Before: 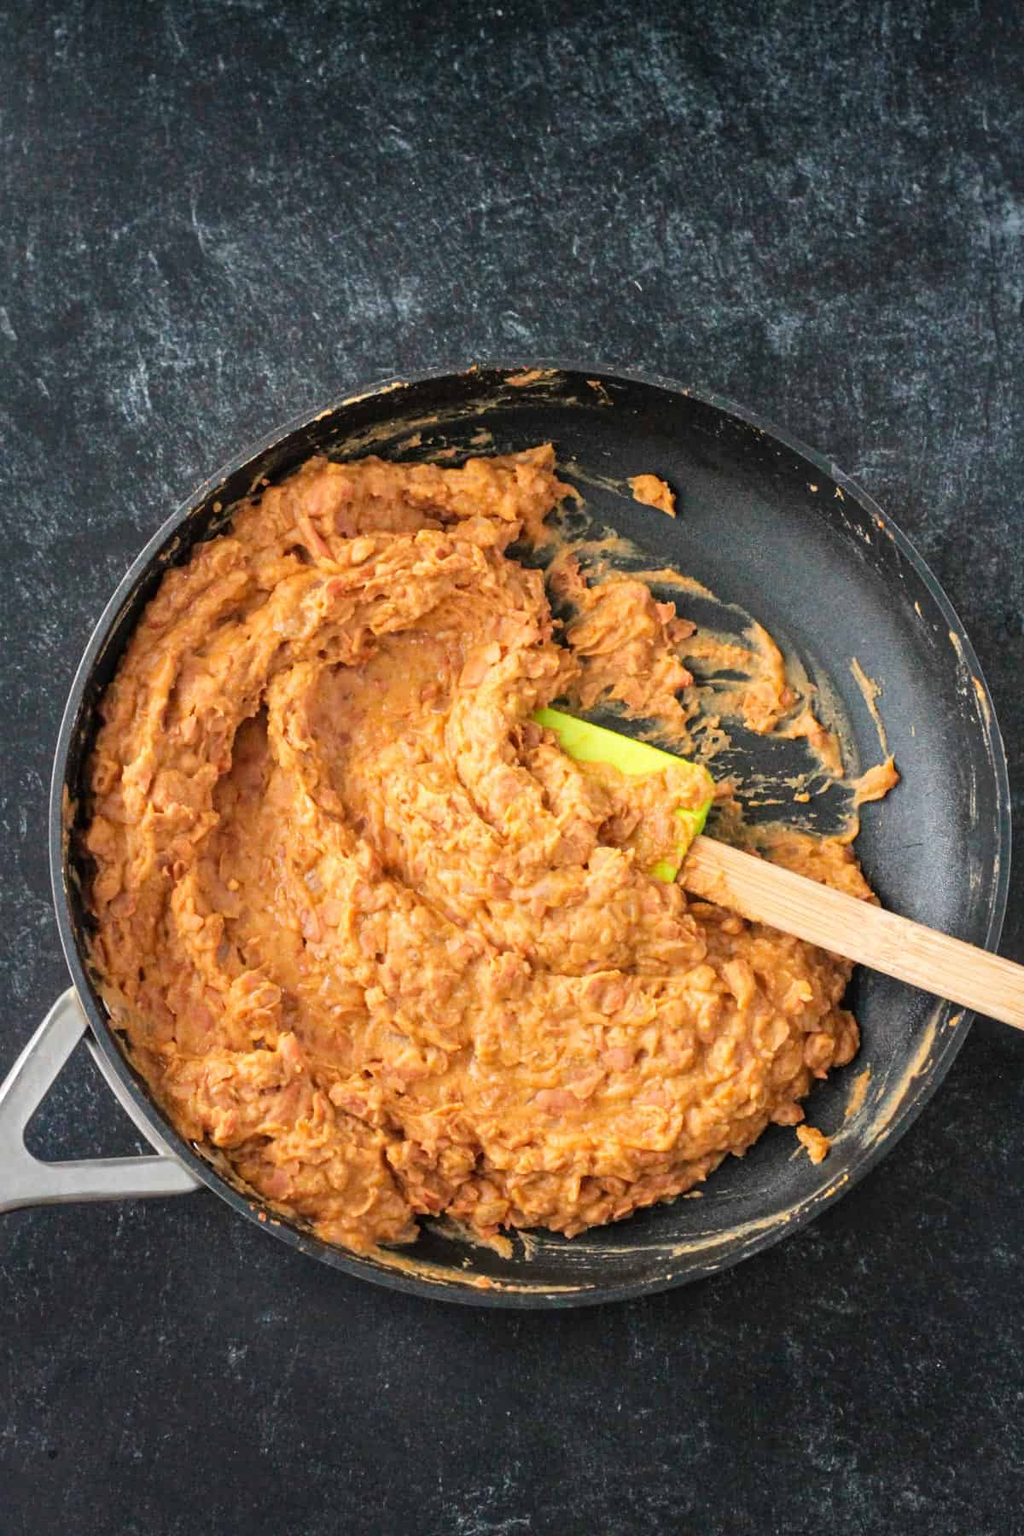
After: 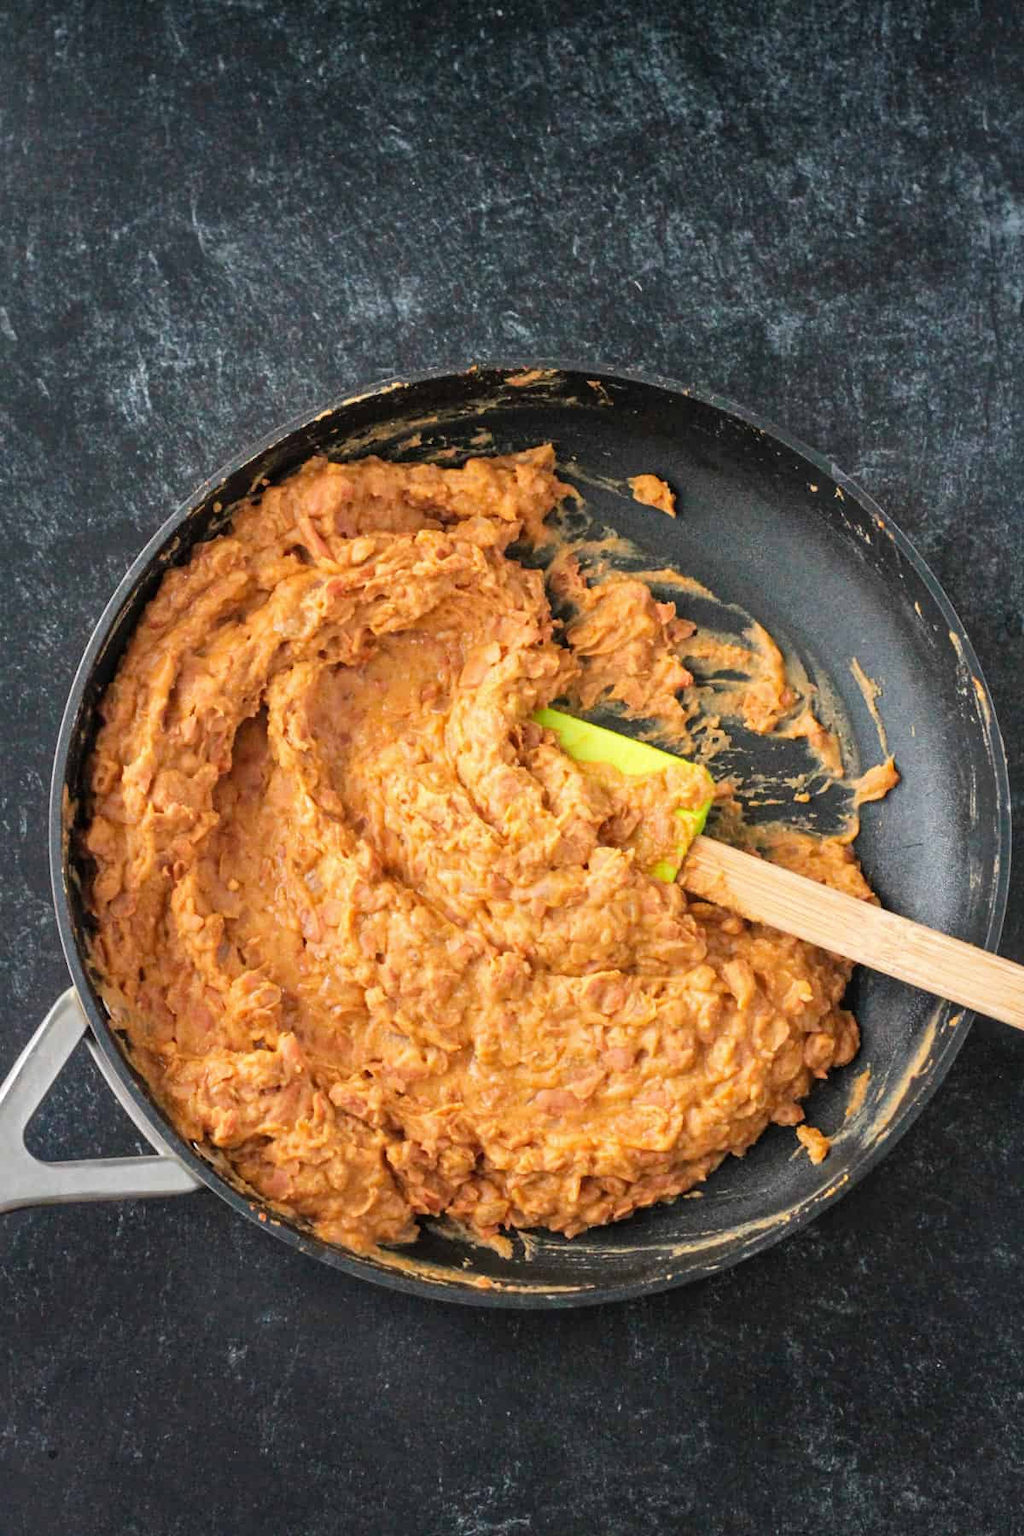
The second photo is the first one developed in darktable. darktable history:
shadows and highlights: radius 124.92, shadows 21.21, highlights -21.59, low approximation 0.01
